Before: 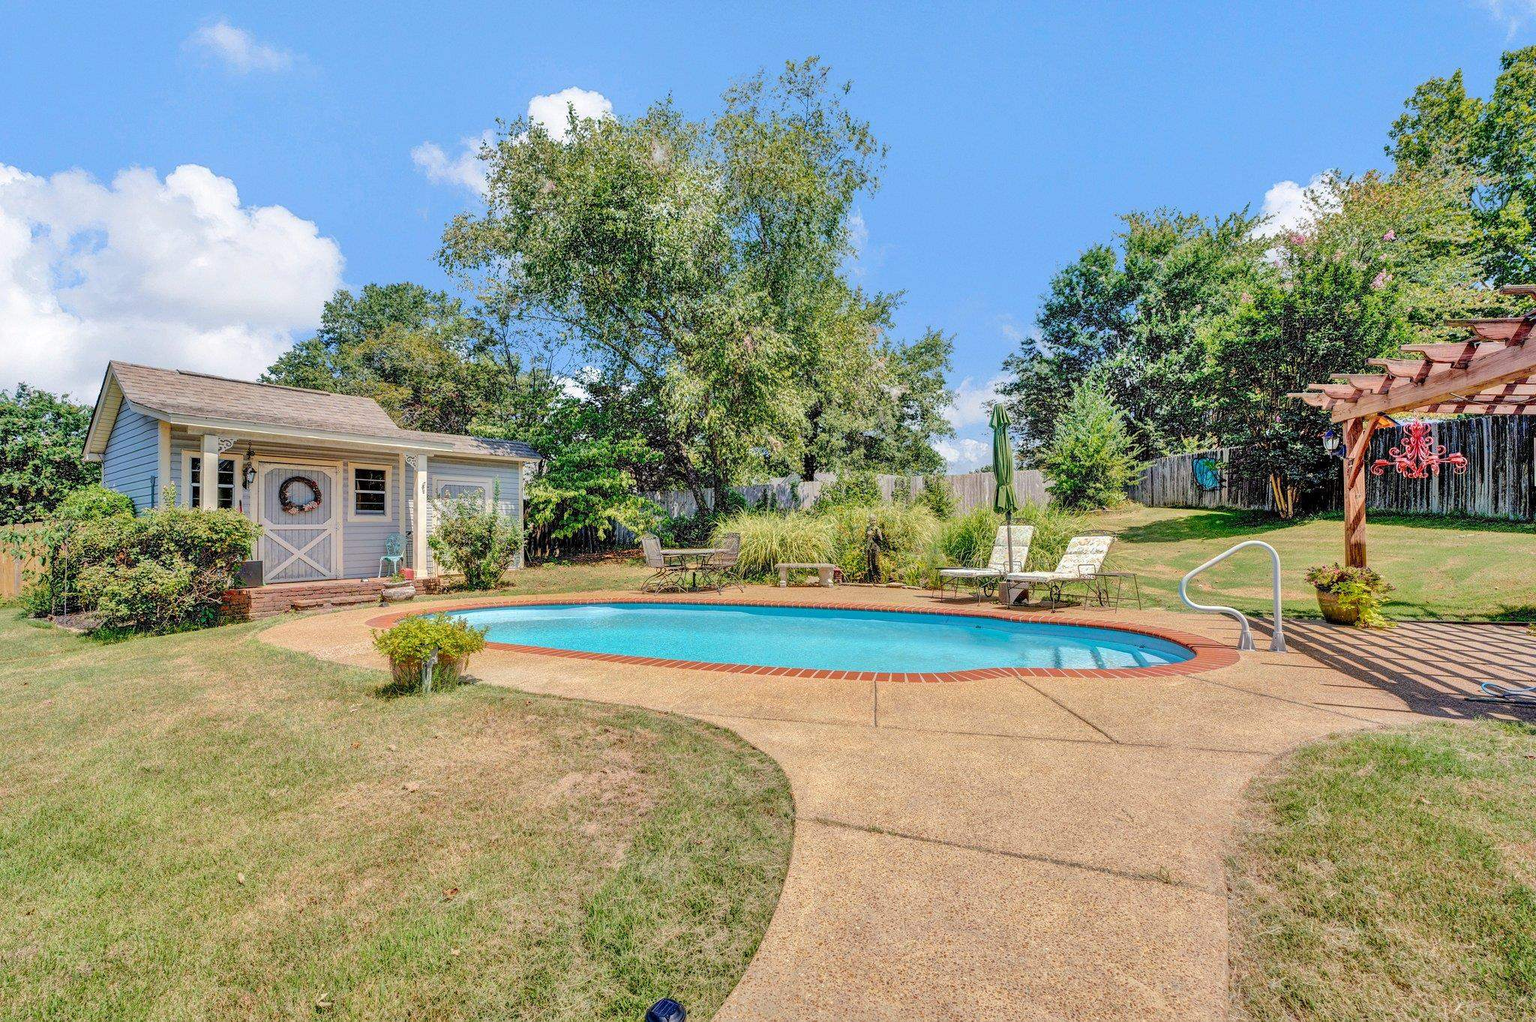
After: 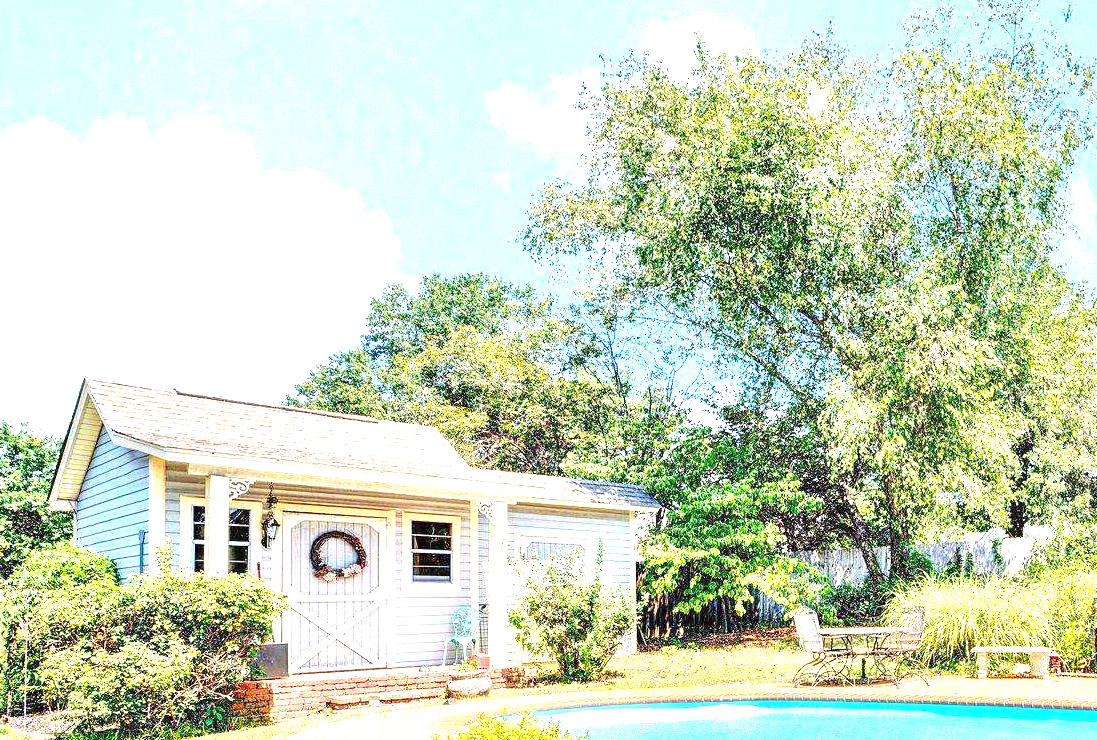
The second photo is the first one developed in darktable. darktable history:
exposure: black level correction 0, exposure 1.908 EV, compensate highlight preservation false
crop and rotate: left 3.063%, top 7.688%, right 43.361%, bottom 37.967%
